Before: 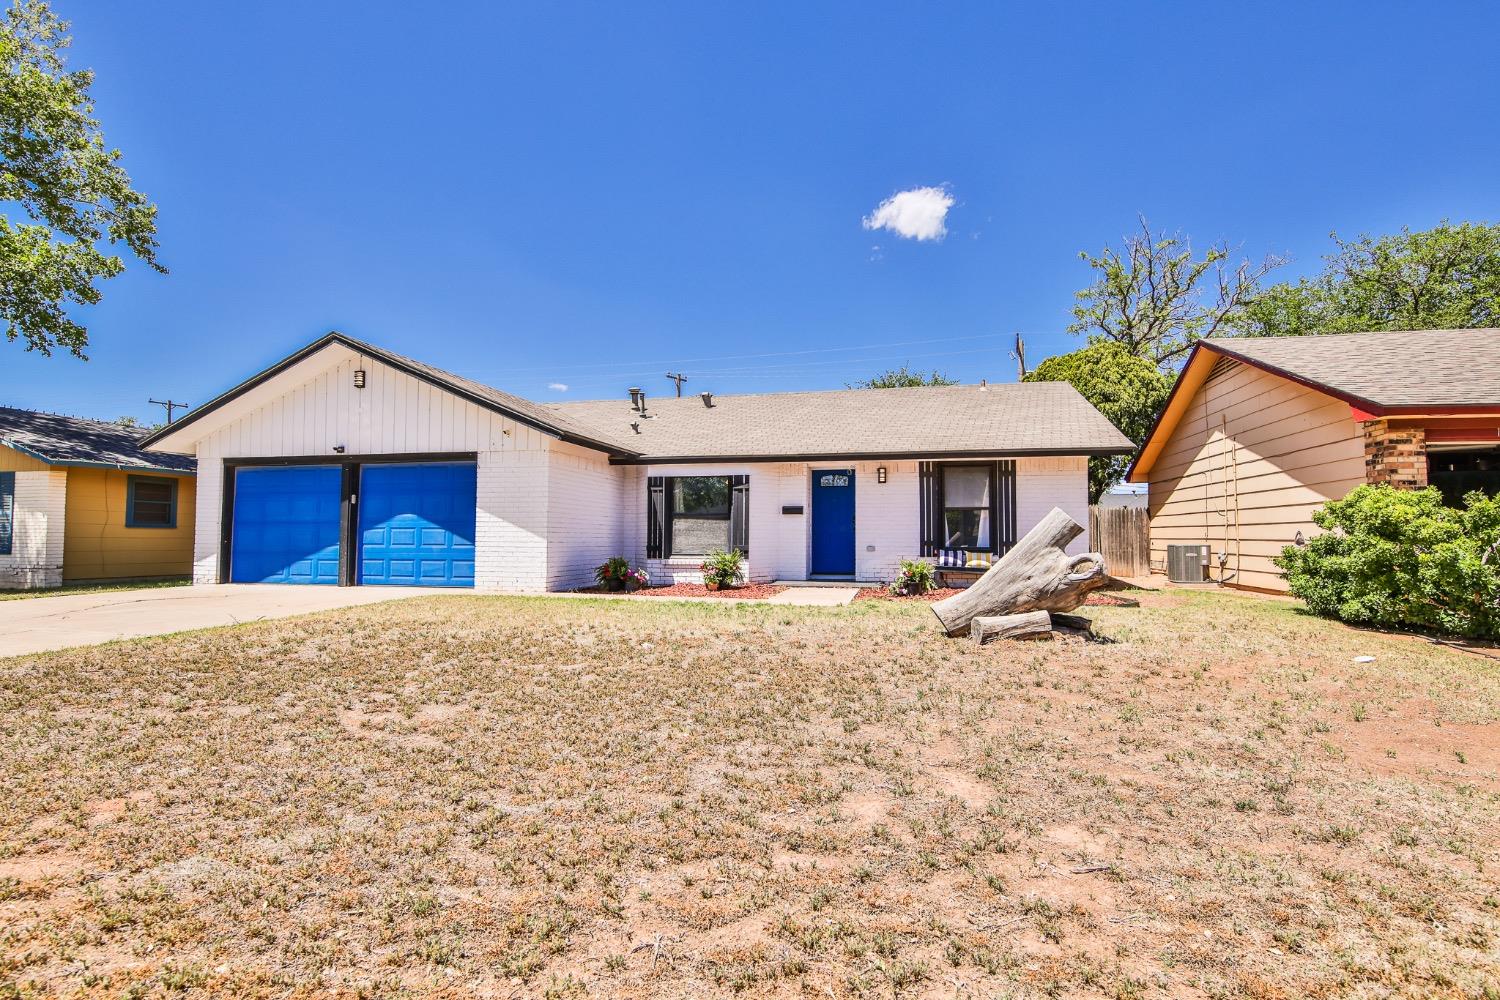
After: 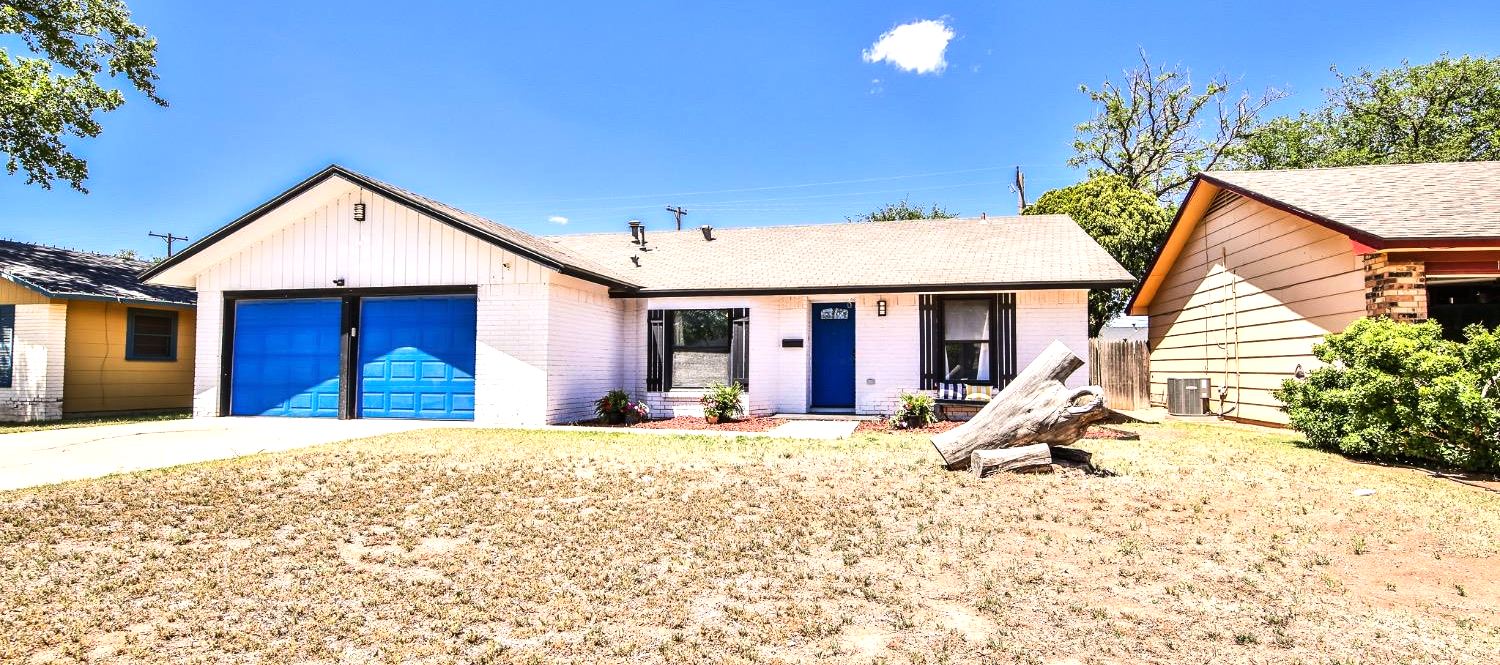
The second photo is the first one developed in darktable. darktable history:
crop: top 16.727%, bottom 16.727%
tone equalizer: -8 EV -0.75 EV, -7 EV -0.7 EV, -6 EV -0.6 EV, -5 EV -0.4 EV, -3 EV 0.4 EV, -2 EV 0.6 EV, -1 EV 0.7 EV, +0 EV 0.75 EV, edges refinement/feathering 500, mask exposure compensation -1.57 EV, preserve details no
